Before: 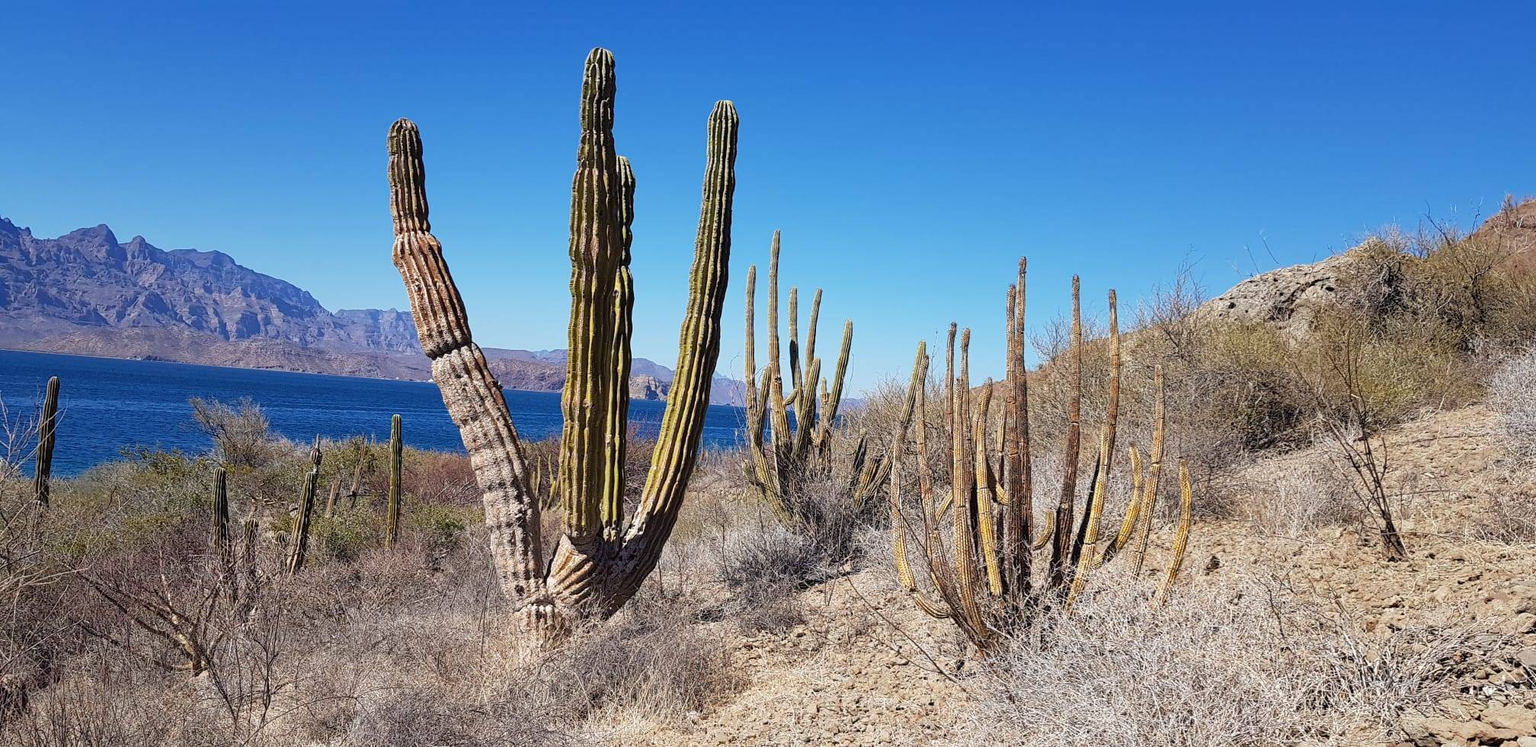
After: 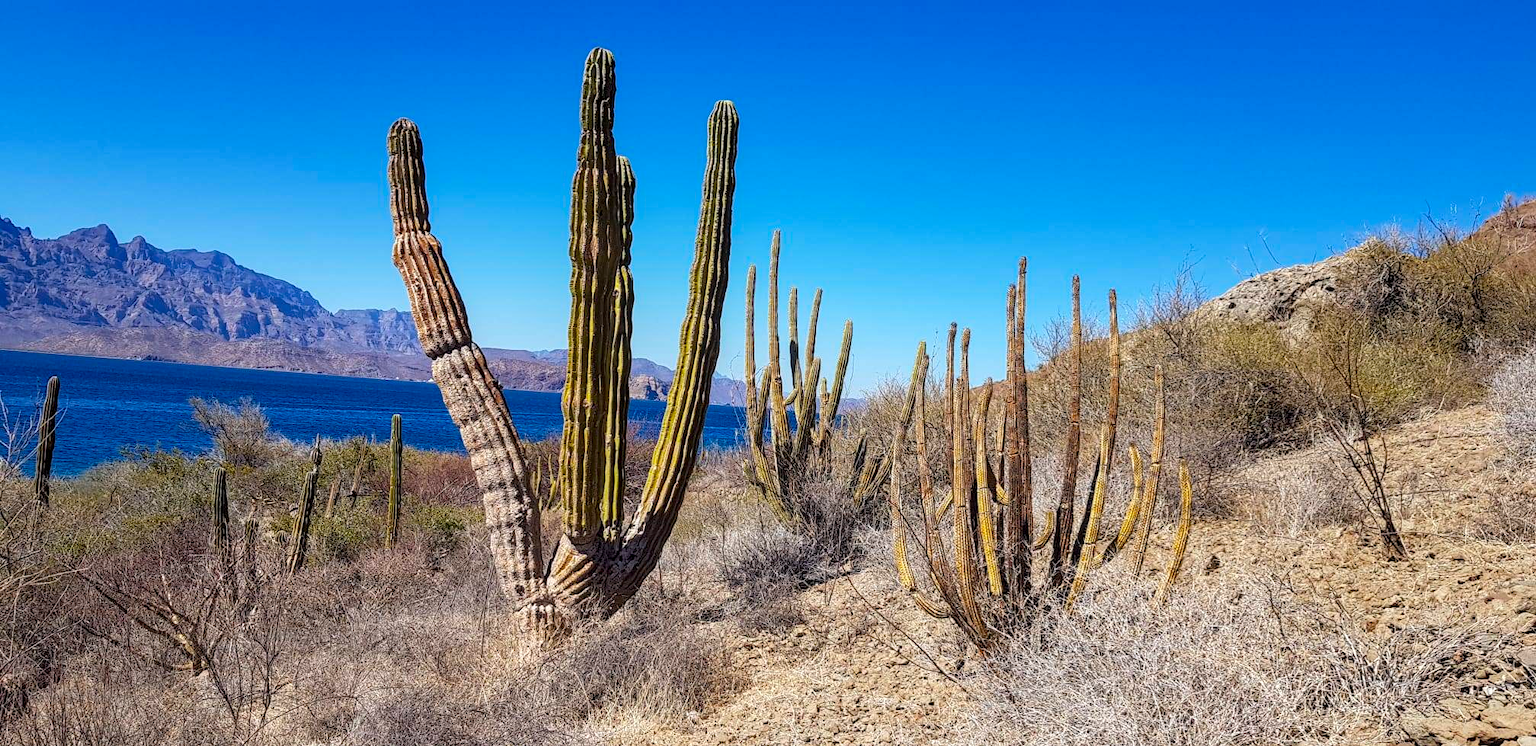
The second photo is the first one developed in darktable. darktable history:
color balance rgb: perceptual saturation grading › global saturation 25%, global vibrance 20%
local contrast: detail 130%
